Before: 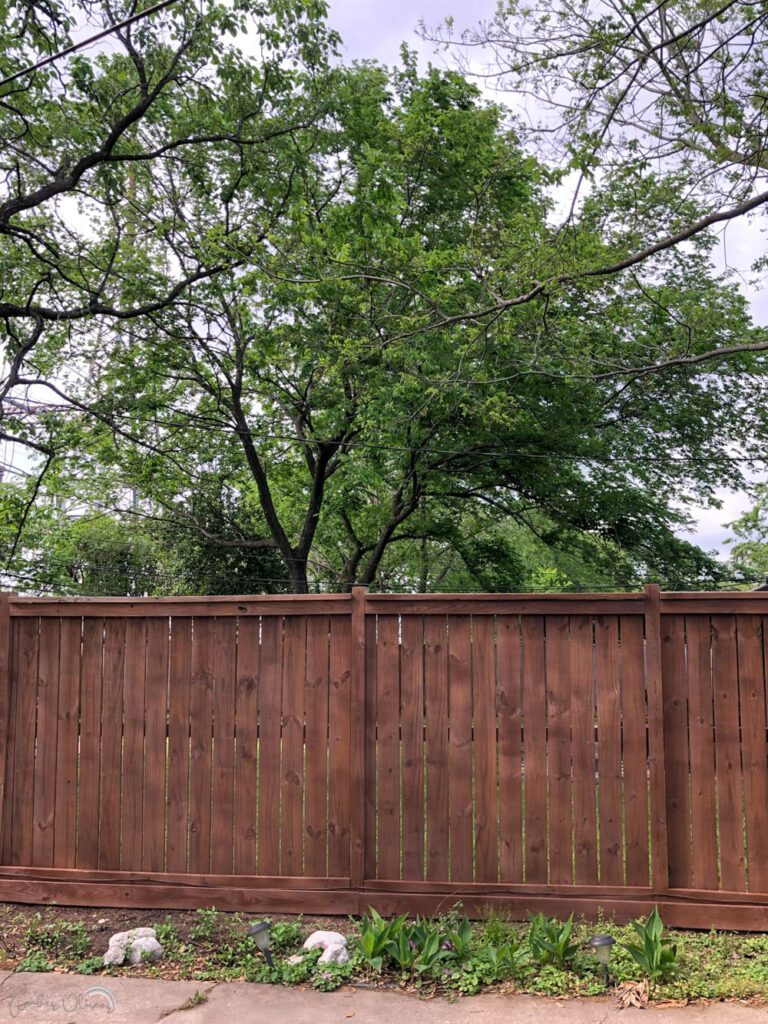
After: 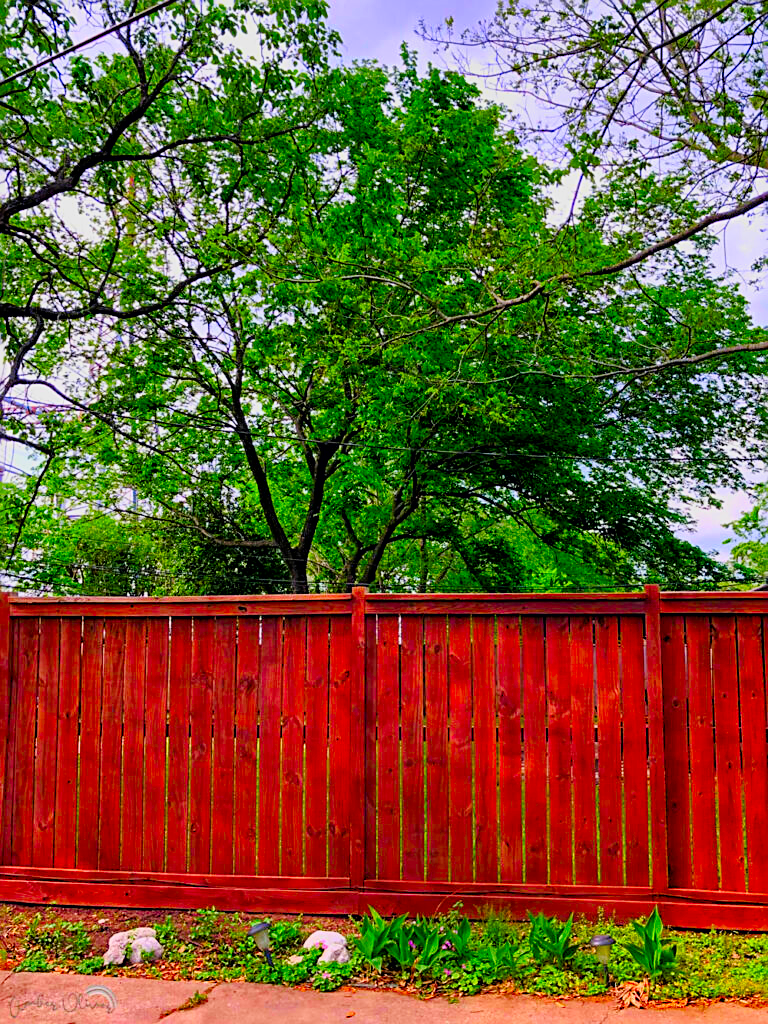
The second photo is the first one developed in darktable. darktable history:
color correction: highlights b* -0.034, saturation 2.18
shadows and highlights: shadows 20.74, highlights -82.26, soften with gaussian
color balance rgb: perceptual saturation grading › global saturation 39.21%, perceptual saturation grading › highlights -25.755%, perceptual saturation grading › mid-tones 35.443%, perceptual saturation grading › shadows 35.491%, contrast -10.44%
exposure: exposure 0.2 EV, compensate highlight preservation false
filmic rgb: black relative exposure -11.79 EV, white relative exposure 5.41 EV, hardness 4.5, latitude 49.85%, contrast 1.145, color science v6 (2022)
haze removal: compatibility mode true, adaptive false
sharpen: on, module defaults
